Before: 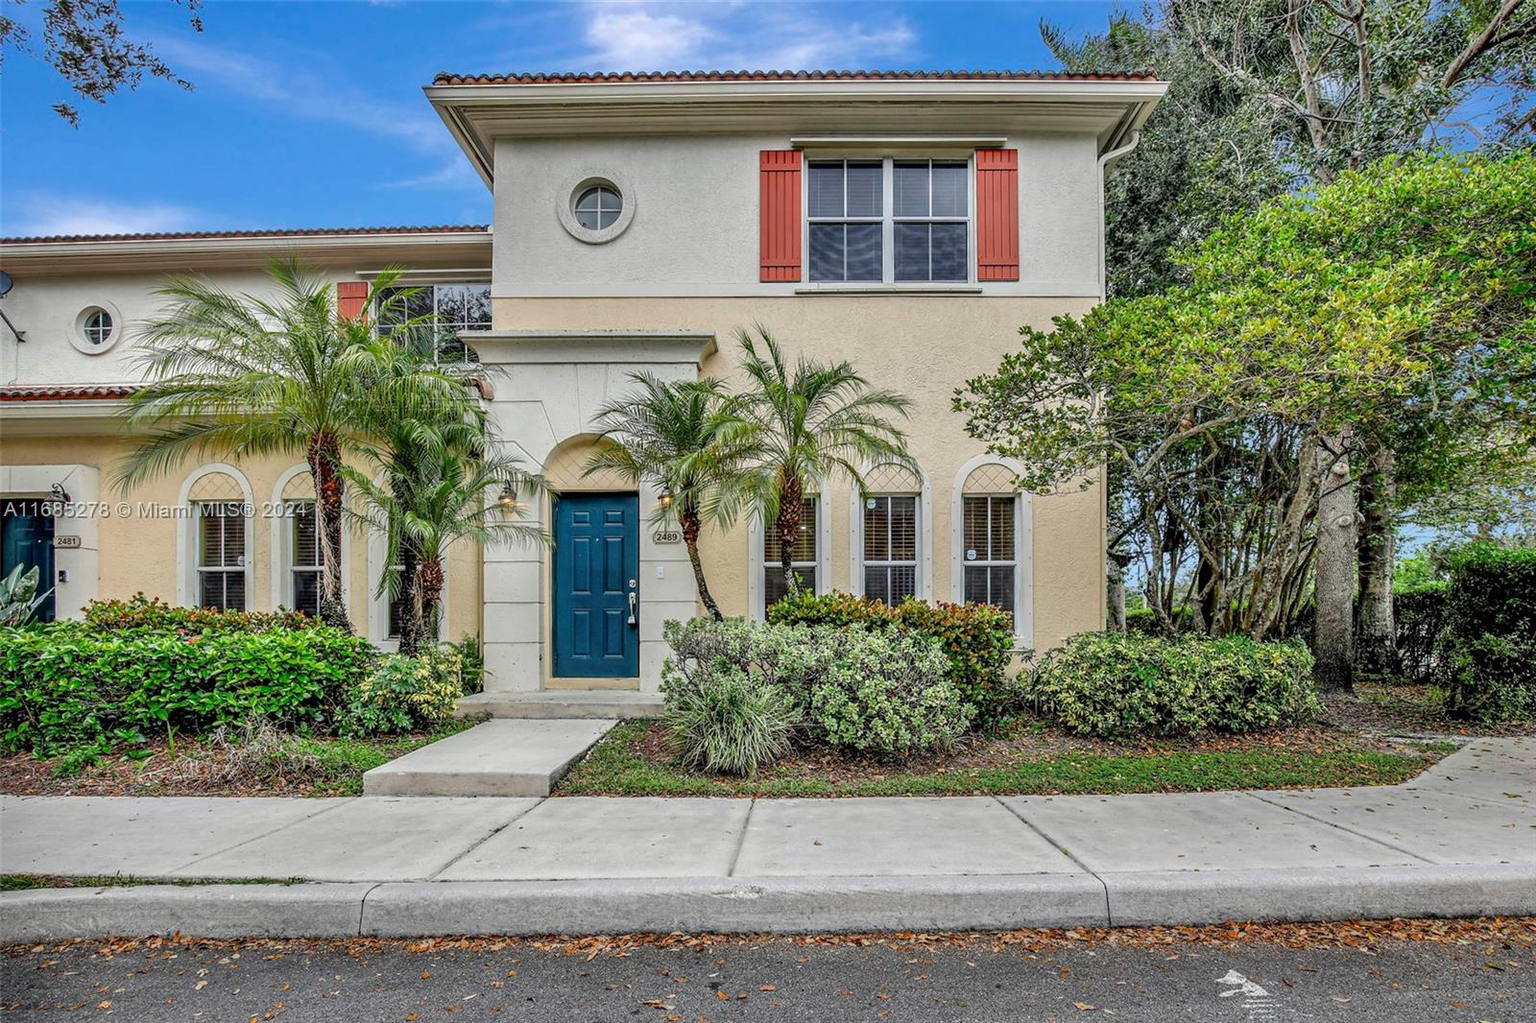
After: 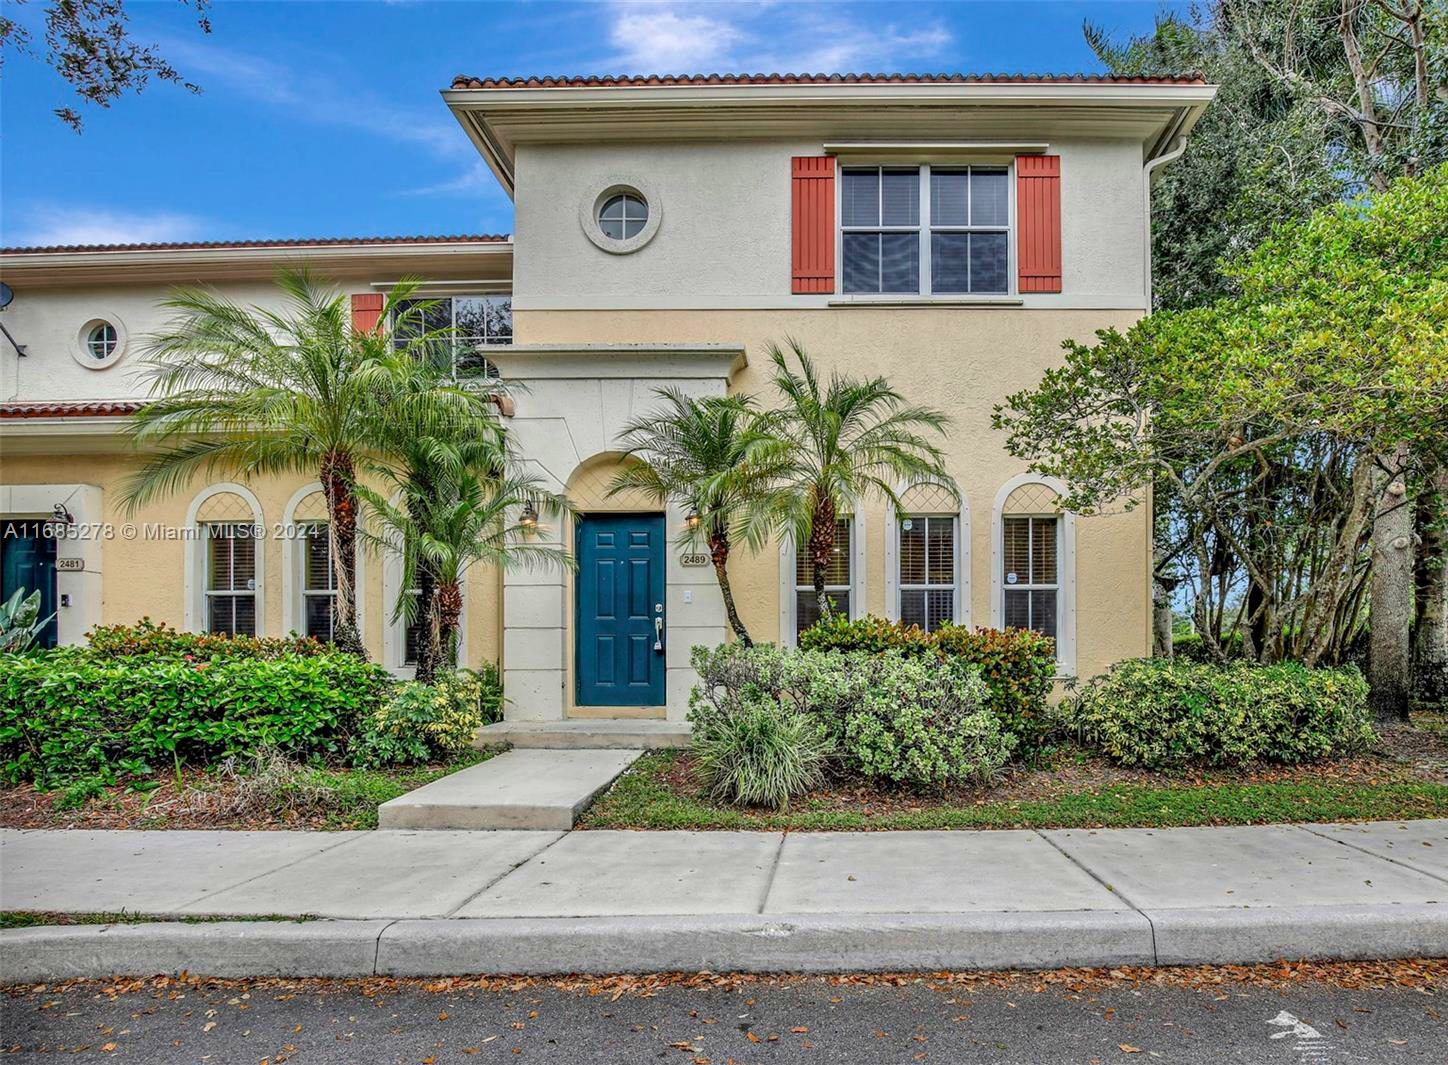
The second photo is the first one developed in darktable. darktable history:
velvia: on, module defaults
crop: right 9.499%, bottom 0.023%
